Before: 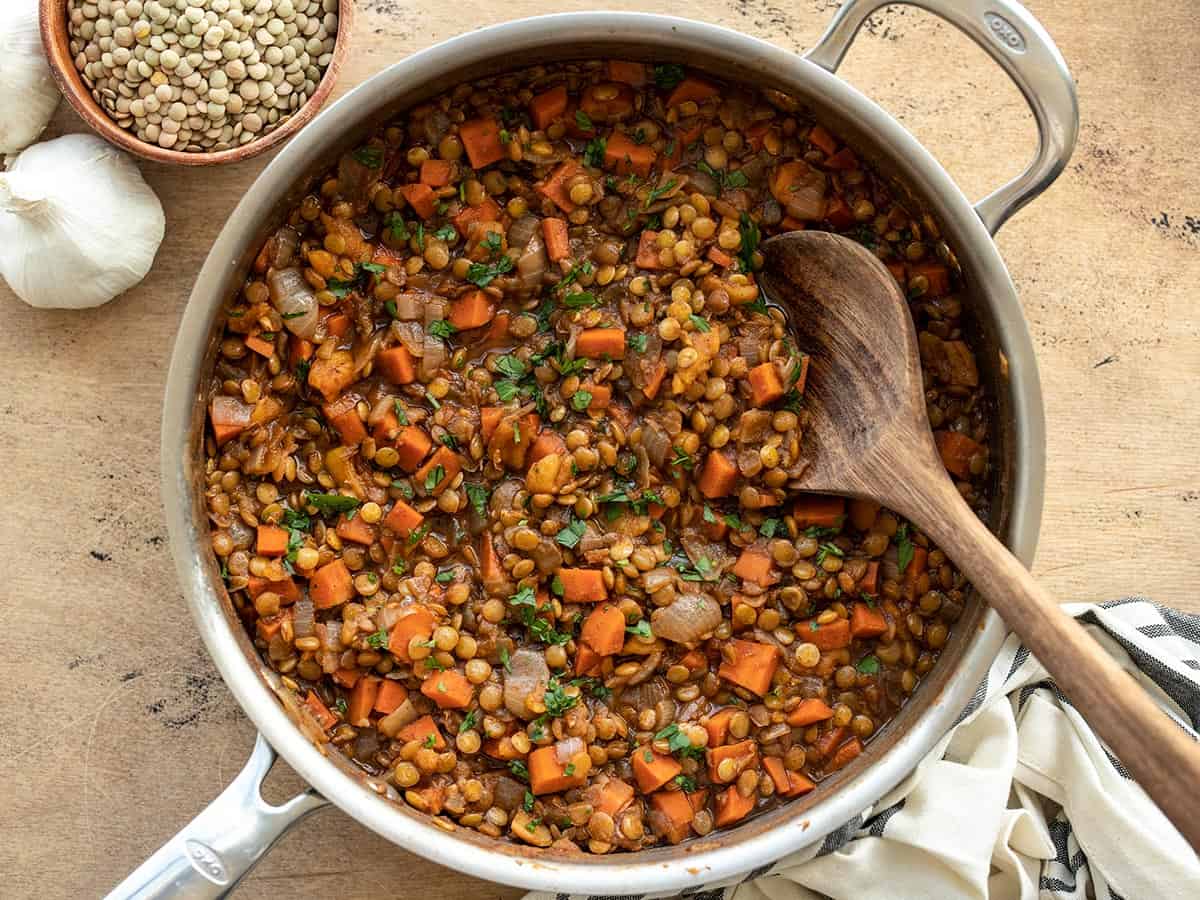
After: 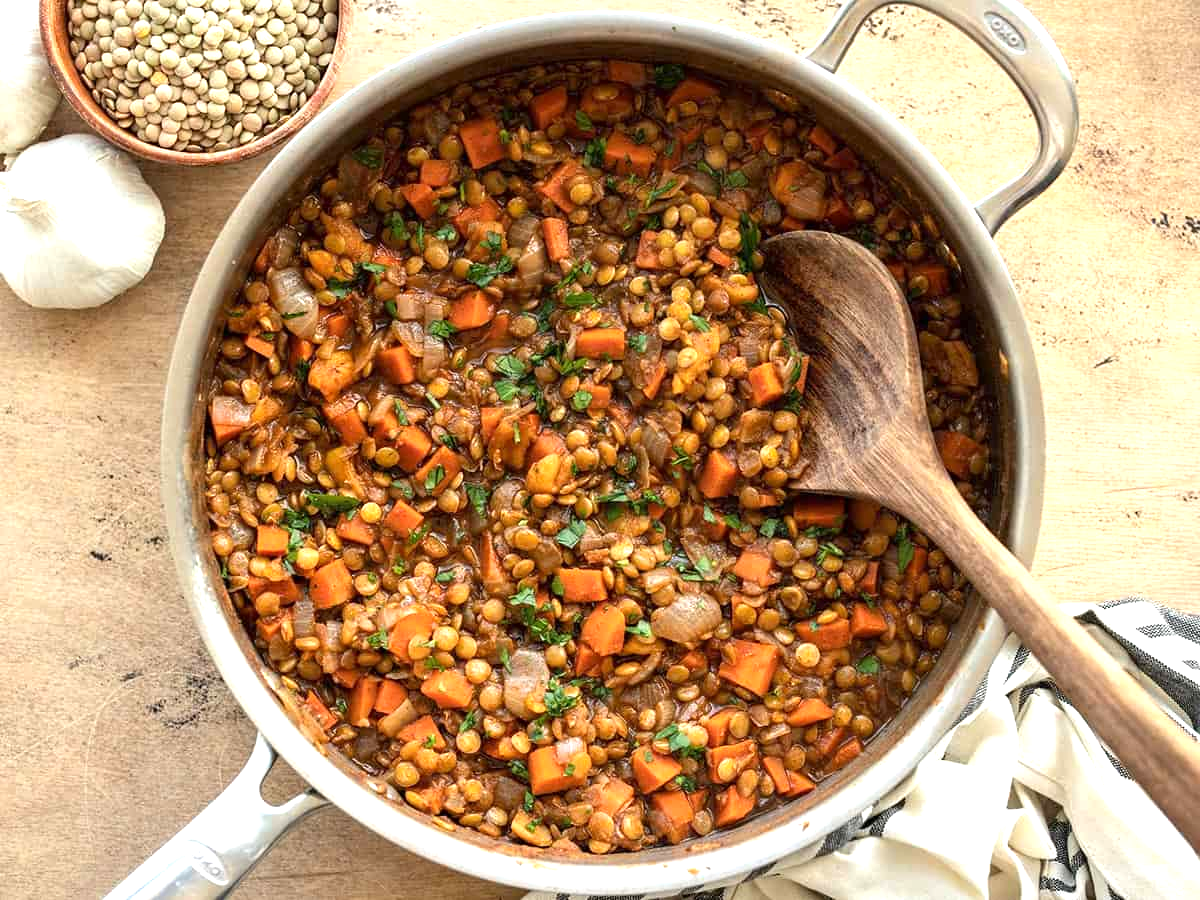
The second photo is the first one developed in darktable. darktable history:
exposure: exposure 0.667 EV, compensate highlight preservation false
